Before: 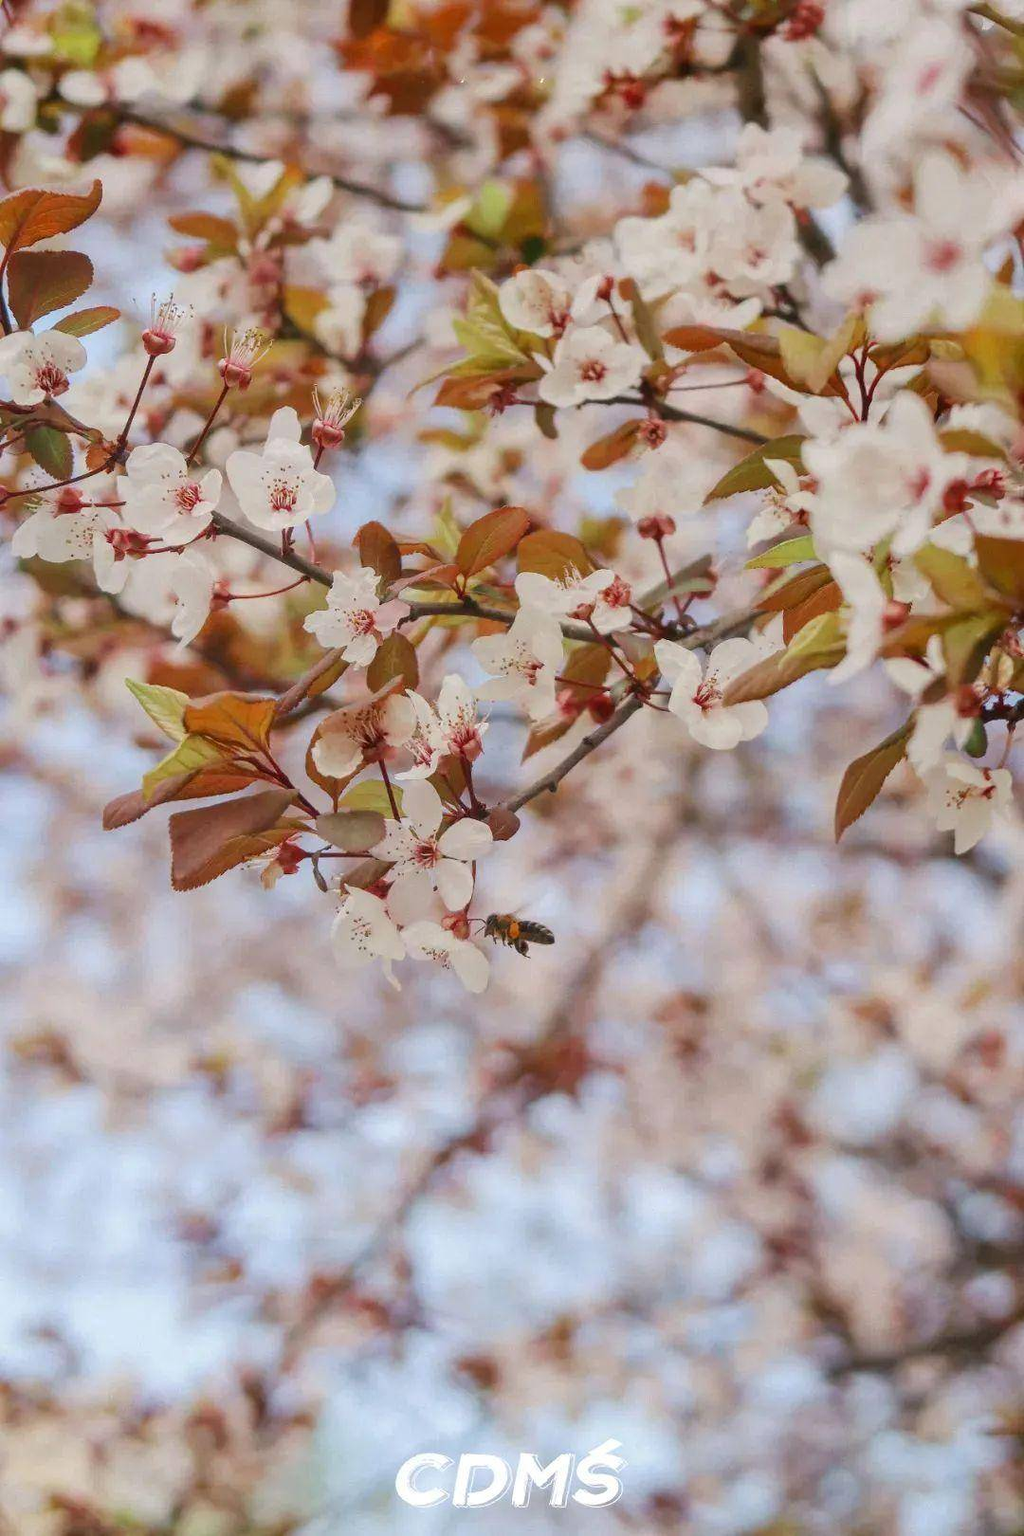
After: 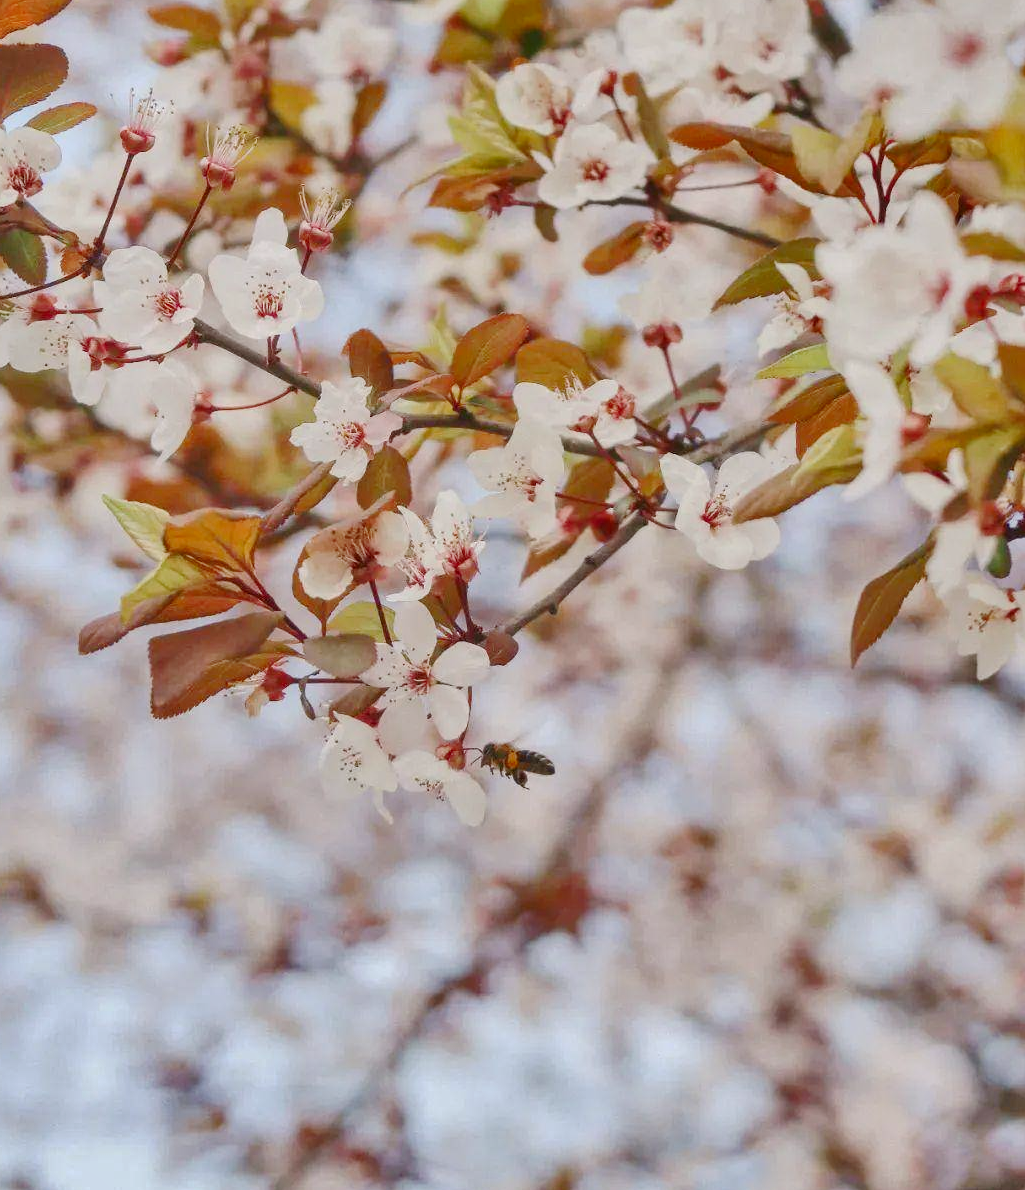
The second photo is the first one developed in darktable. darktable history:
crop and rotate: left 2.939%, top 13.676%, right 2.084%, bottom 12.813%
shadows and highlights: radius 109.13, shadows 23.95, highlights -57.98, low approximation 0.01, soften with gaussian
base curve: curves: ch0 [(0, 0) (0.158, 0.273) (0.879, 0.895) (1, 1)], preserve colors none
